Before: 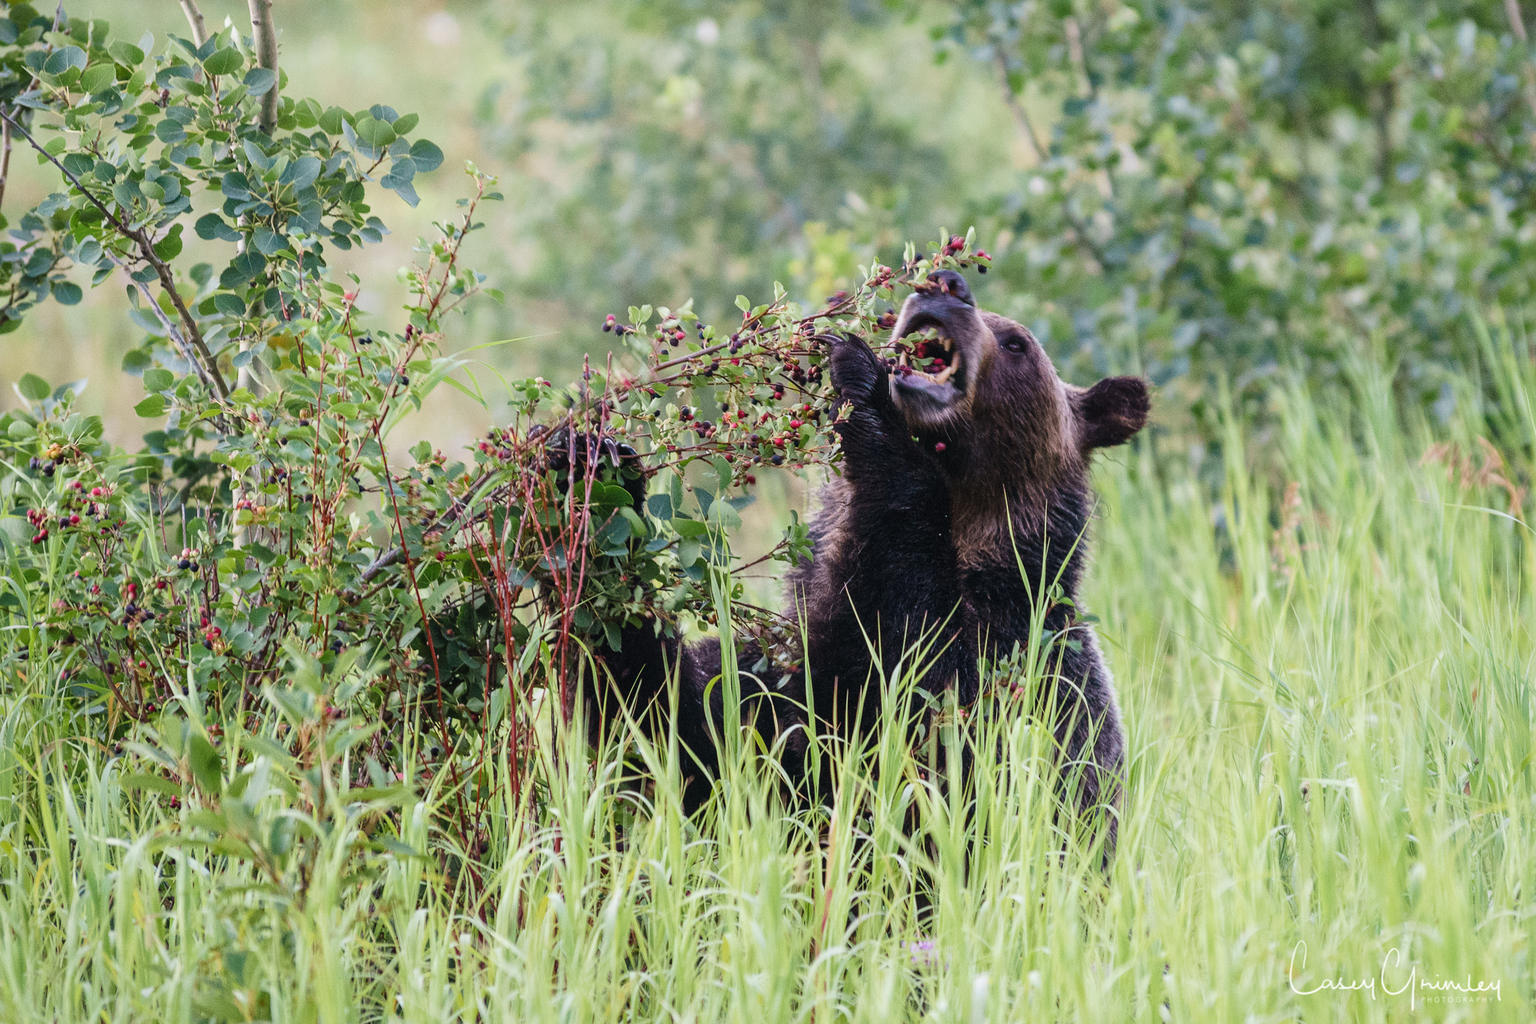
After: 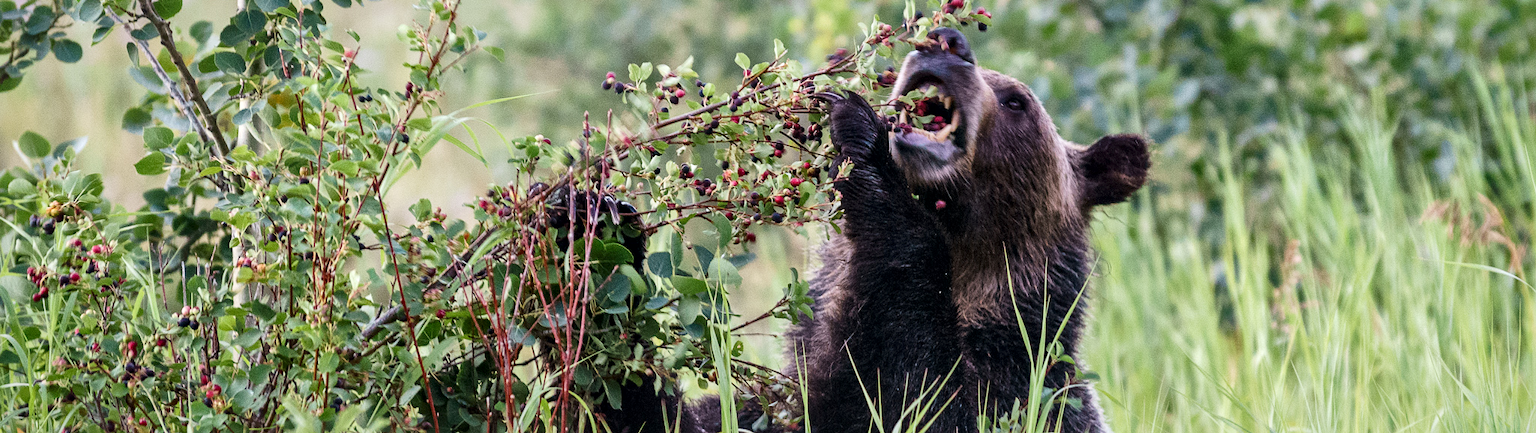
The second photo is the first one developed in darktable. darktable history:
local contrast: mode bilateral grid, contrast 25, coarseness 60, detail 152%, midtone range 0.2
crop and rotate: top 23.707%, bottom 33.878%
